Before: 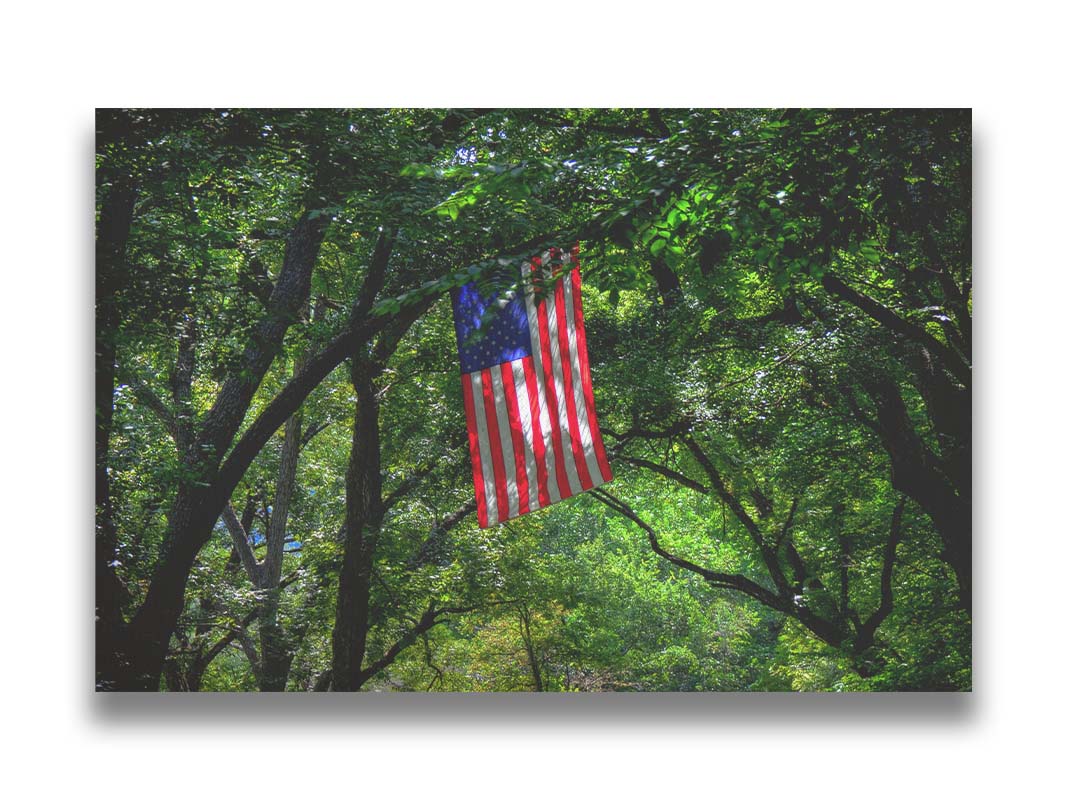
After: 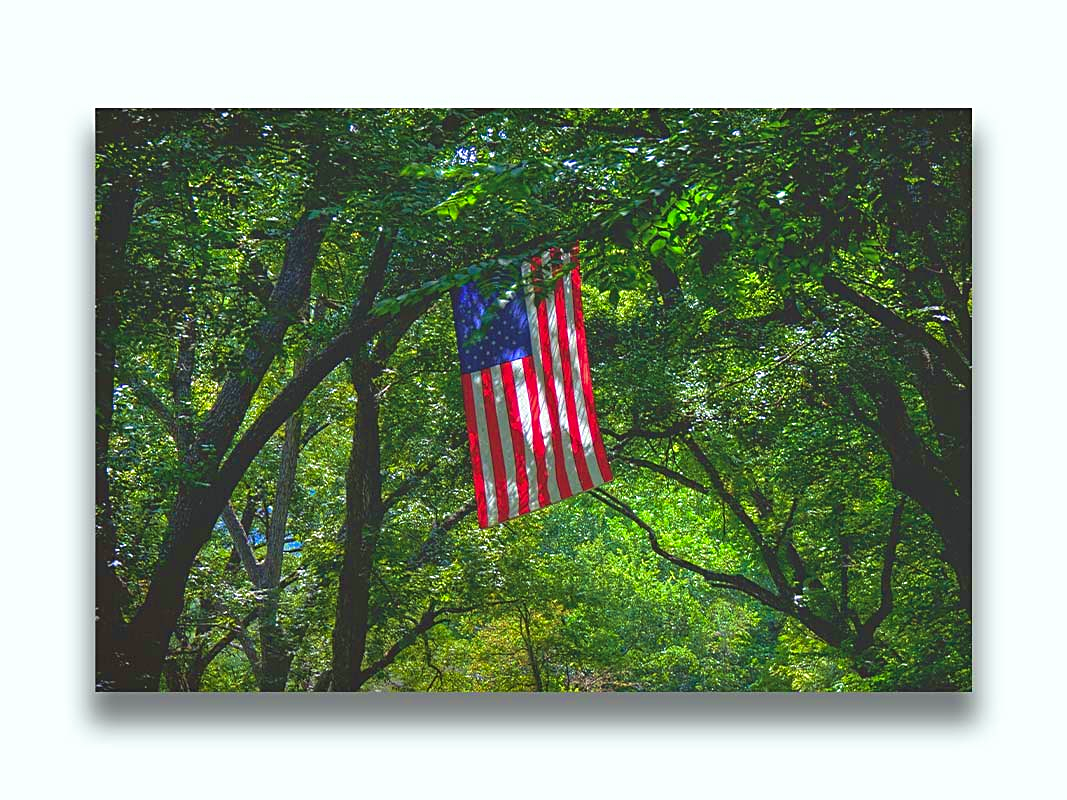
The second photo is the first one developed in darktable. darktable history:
white balance: red 0.978, blue 0.999
sharpen: amount 0.55
velvia: strength 45%
color balance rgb: perceptual saturation grading › global saturation 20%, global vibrance 20%
